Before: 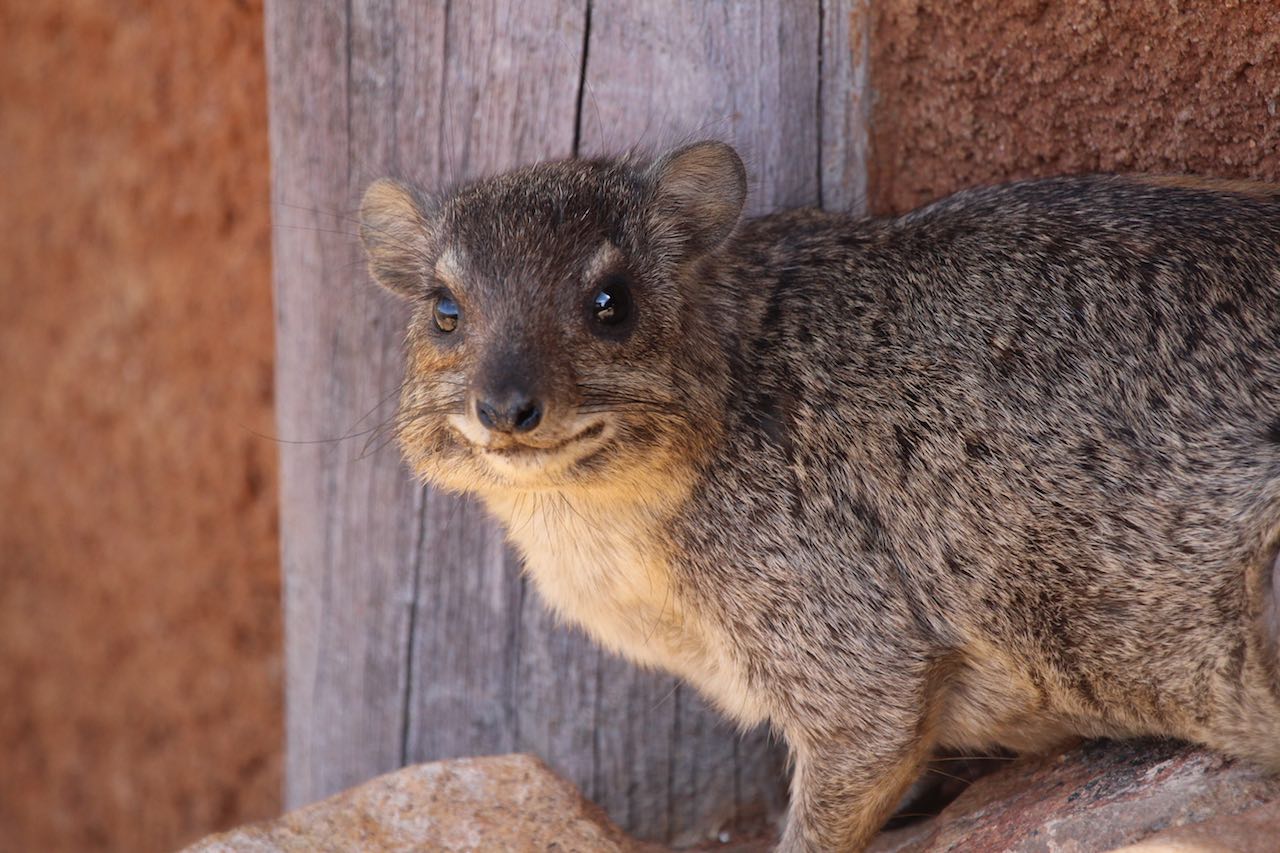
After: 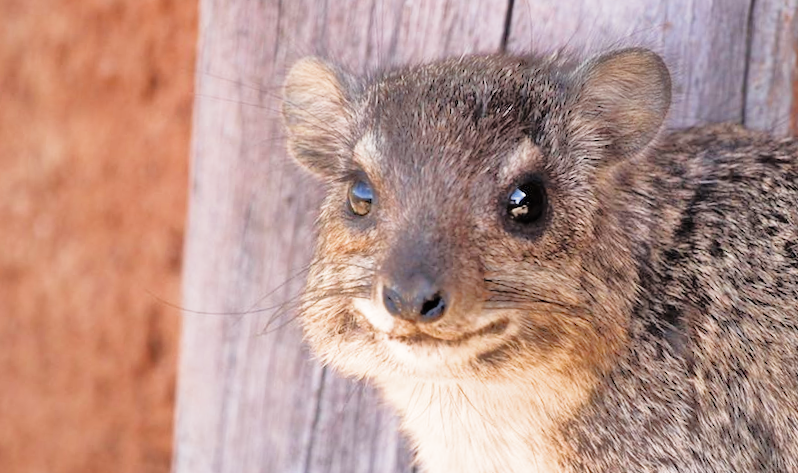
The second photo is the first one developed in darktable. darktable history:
tone equalizer: -8 EV -0.528 EV, -7 EV -0.319 EV, -6 EV -0.083 EV, -5 EV 0.413 EV, -4 EV 0.985 EV, -3 EV 0.791 EV, -2 EV -0.01 EV, -1 EV 0.14 EV, +0 EV -0.012 EV, smoothing 1
crop and rotate: angle -4.99°, left 2.122%, top 6.945%, right 27.566%, bottom 30.519%
filmic rgb: middle gray luminance 9.23%, black relative exposure -10.55 EV, white relative exposure 3.45 EV, threshold 6 EV, target black luminance 0%, hardness 5.98, latitude 59.69%, contrast 1.087, highlights saturation mix 5%, shadows ↔ highlights balance 29.23%, add noise in highlights 0, color science v3 (2019), use custom middle-gray values true, iterations of high-quality reconstruction 0, contrast in highlights soft, enable highlight reconstruction true
